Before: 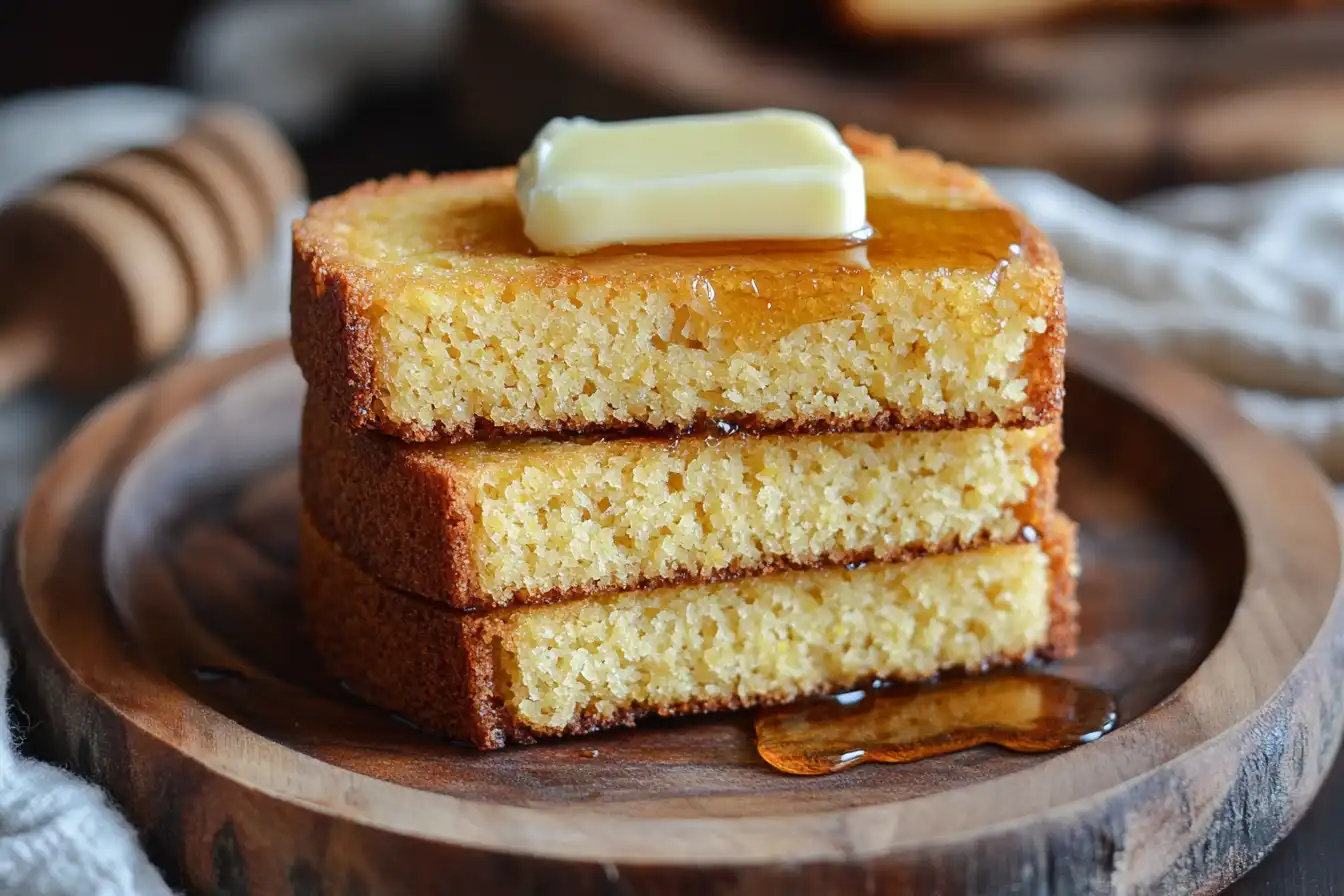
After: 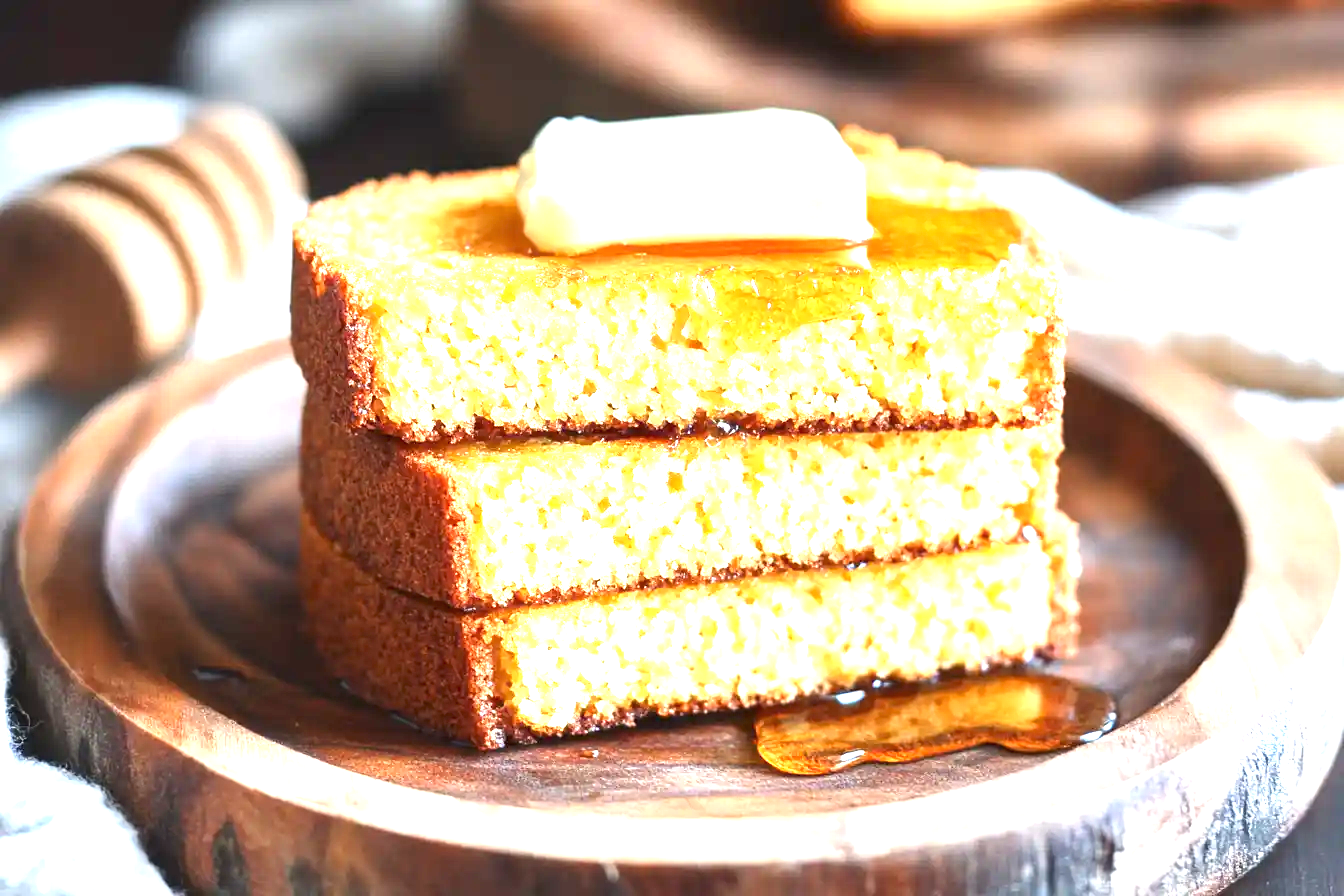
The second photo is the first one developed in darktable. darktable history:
exposure: black level correction 0, exposure 2.096 EV, compensate highlight preservation false
